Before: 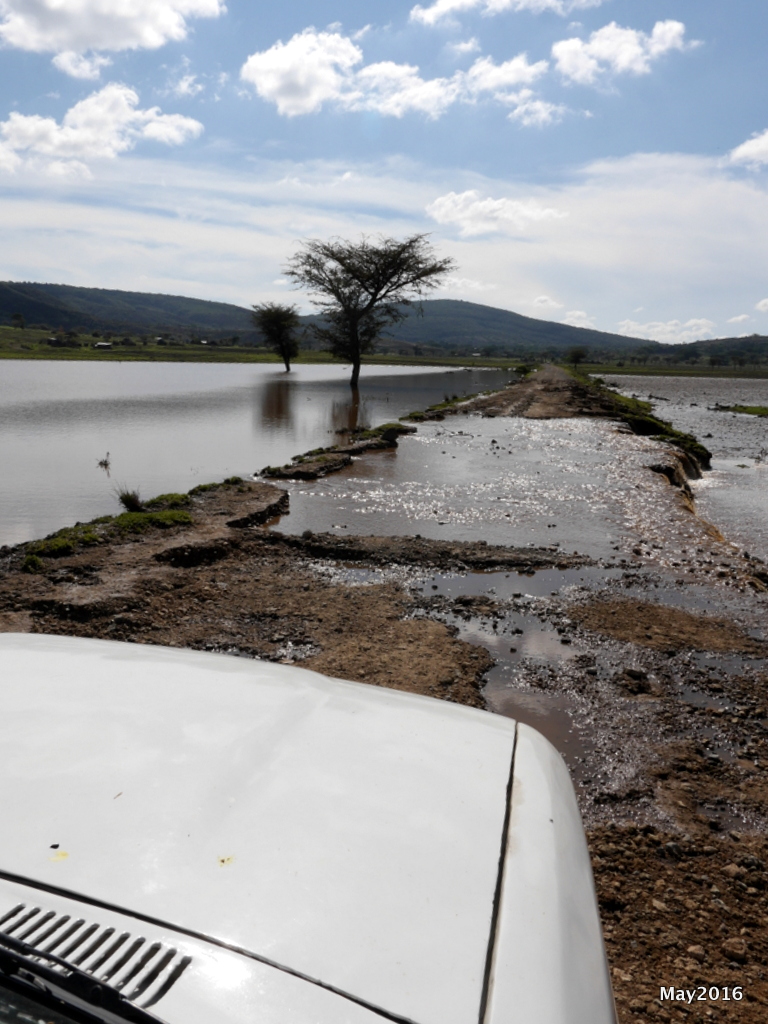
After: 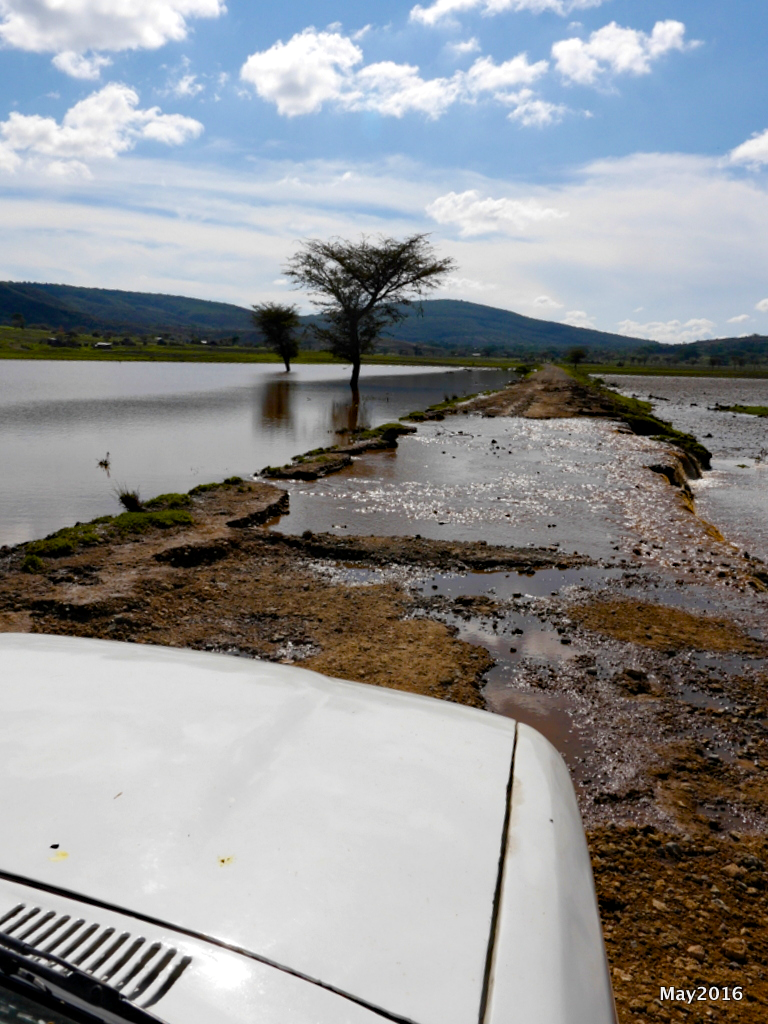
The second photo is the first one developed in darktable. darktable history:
color balance rgb: perceptual saturation grading › global saturation 0.971%, perceptual saturation grading › mid-tones 6.464%, perceptual saturation grading › shadows 71.539%, global vibrance 20%
haze removal: compatibility mode true, adaptive false
